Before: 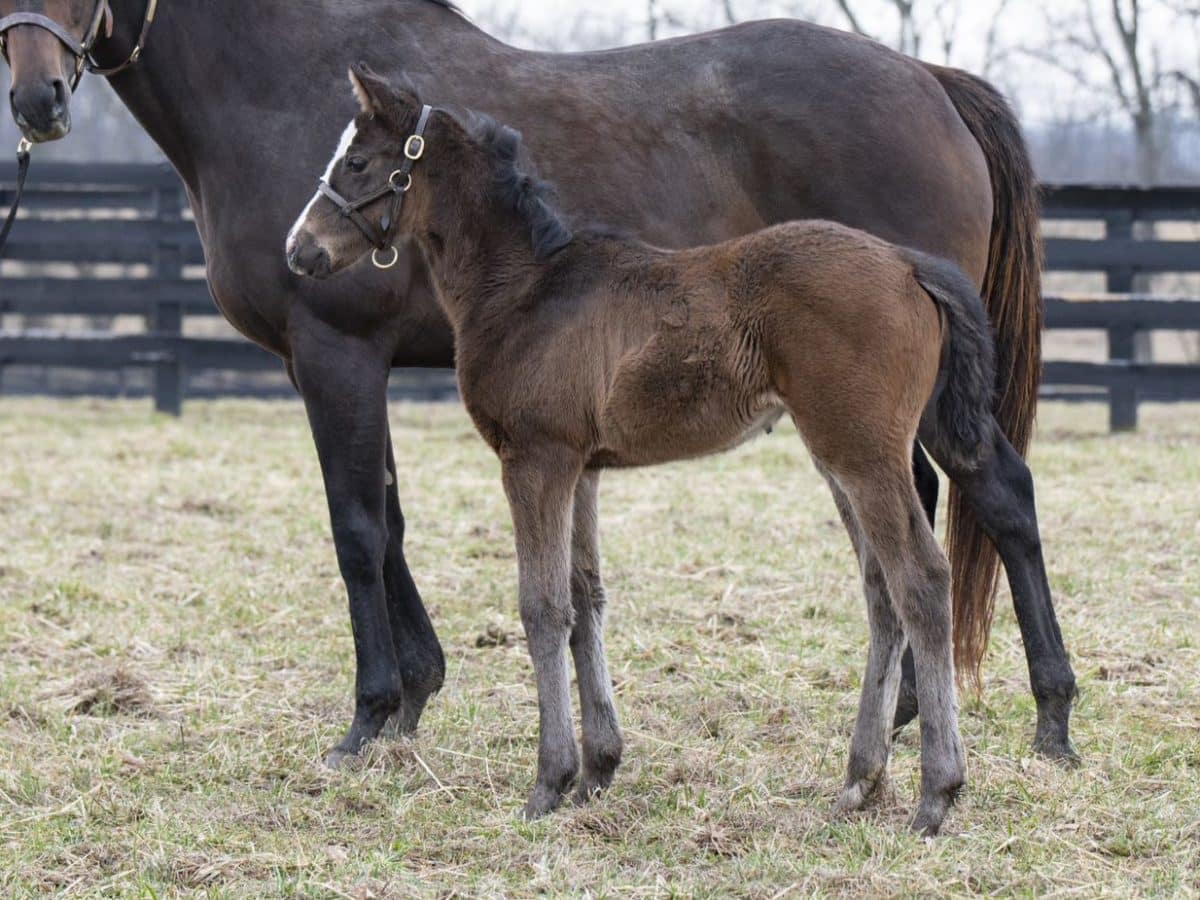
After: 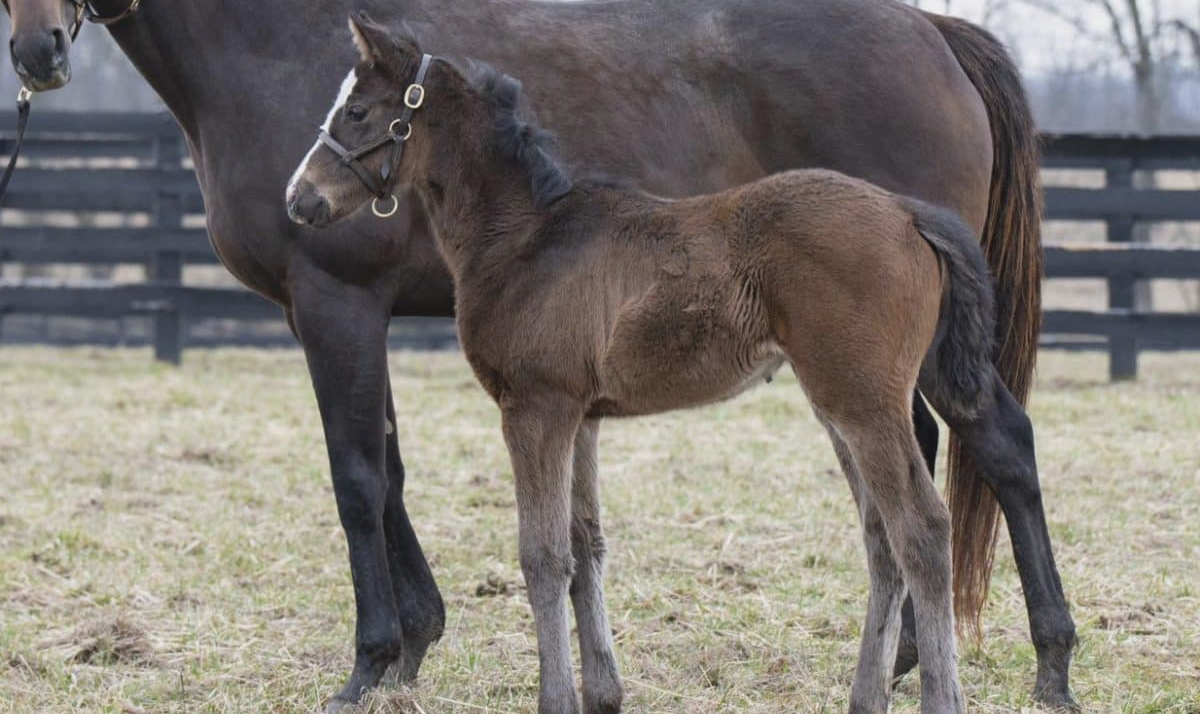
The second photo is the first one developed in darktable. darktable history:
crop and rotate: top 5.667%, bottom 14.937%
contrast brightness saturation: contrast -0.1, saturation -0.1
